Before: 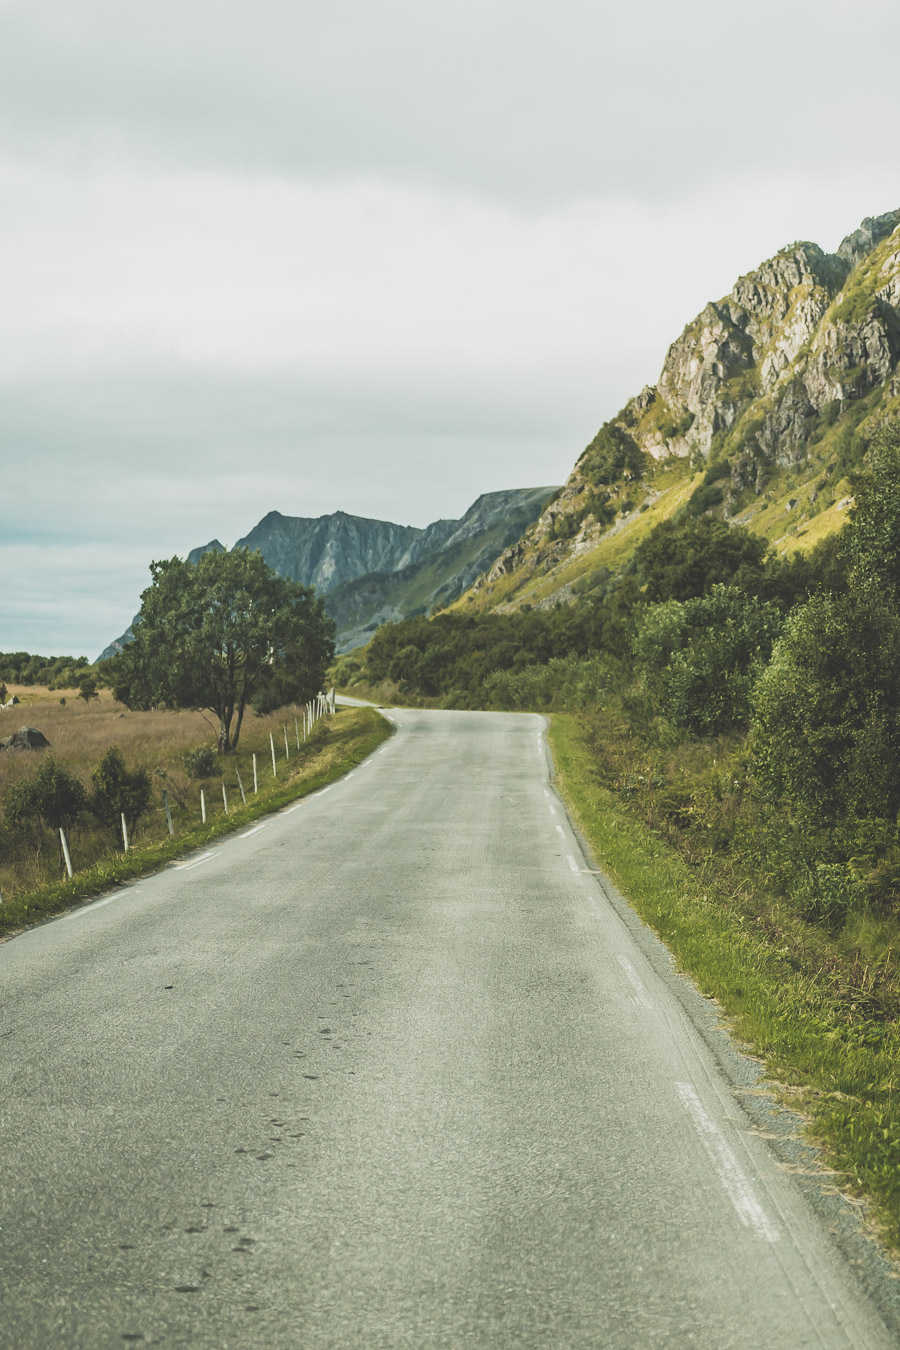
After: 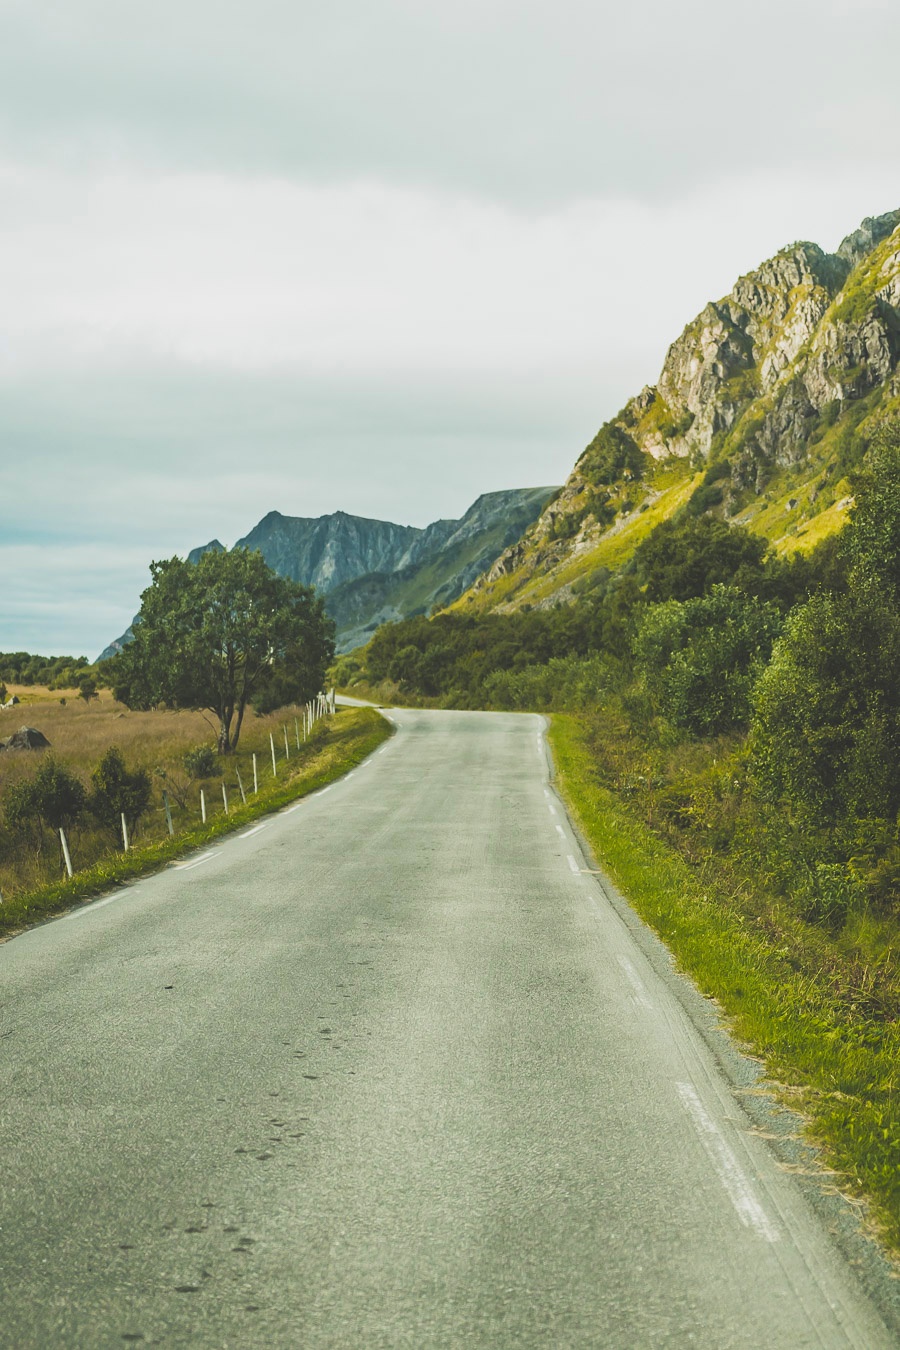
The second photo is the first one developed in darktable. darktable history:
color balance rgb: perceptual saturation grading › global saturation 25%, global vibrance 20%
